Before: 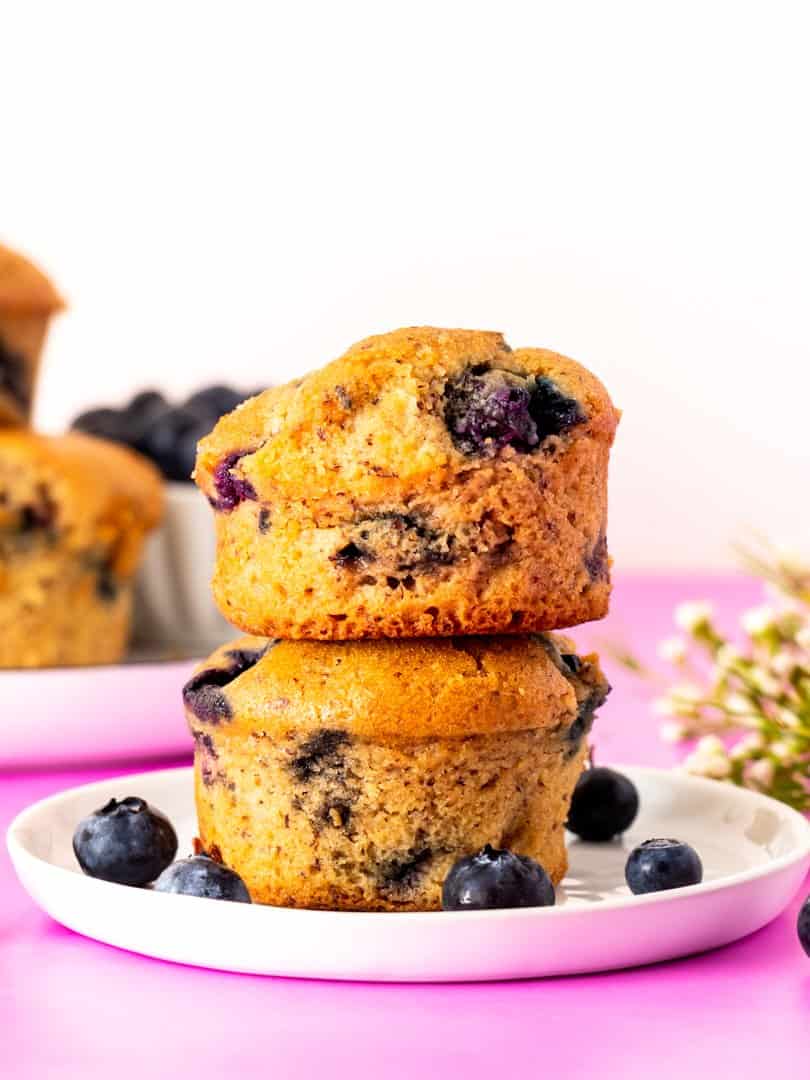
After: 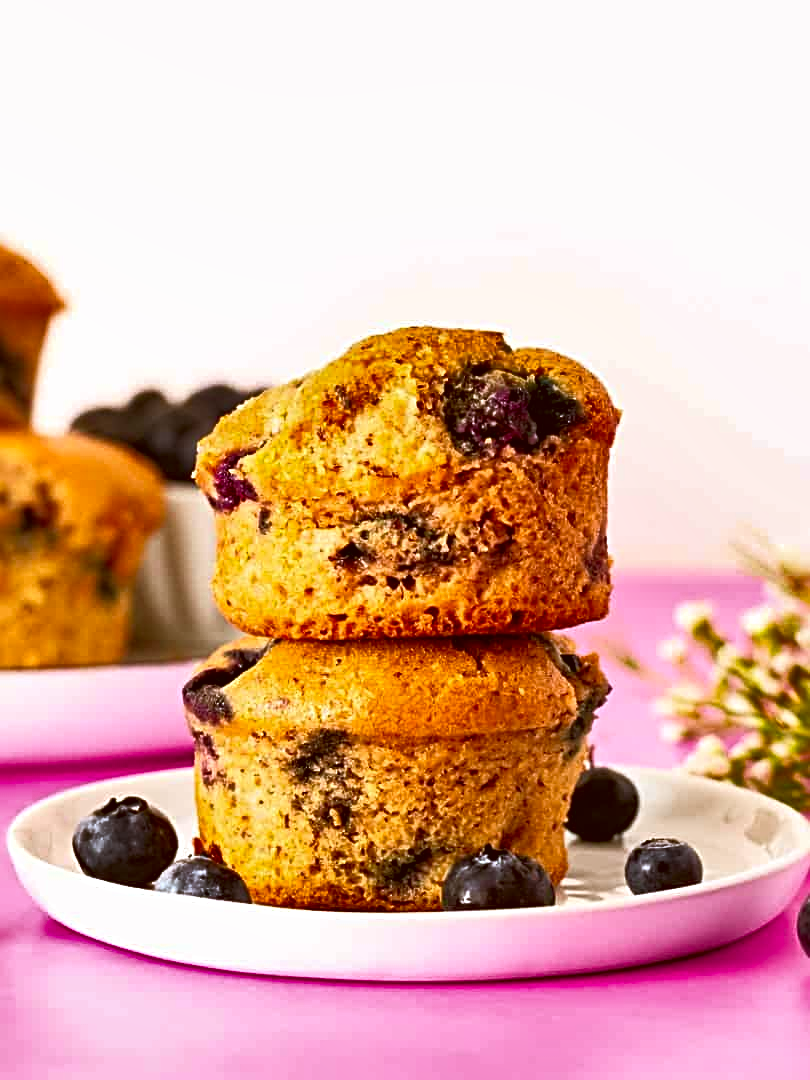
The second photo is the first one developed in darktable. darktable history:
sharpen: radius 4
tone curve: curves: ch0 [(0, 0.024) (0.119, 0.146) (0.474, 0.464) (0.718, 0.721) (0.817, 0.839) (1, 0.998)]; ch1 [(0, 0) (0.377, 0.416) (0.439, 0.451) (0.477, 0.477) (0.501, 0.504) (0.538, 0.544) (0.58, 0.602) (0.664, 0.676) (0.783, 0.804) (1, 1)]; ch2 [(0, 0) (0.38, 0.405) (0.463, 0.456) (0.498, 0.497) (0.524, 0.535) (0.578, 0.576) (0.648, 0.665) (1, 1)], color space Lab, independent channels, preserve colors none
color correction: highlights a* -0.482, highlights b* 0.161, shadows a* 4.66, shadows b* 20.72
shadows and highlights: radius 118.69, shadows 42.21, highlights -61.56, soften with gaussian
